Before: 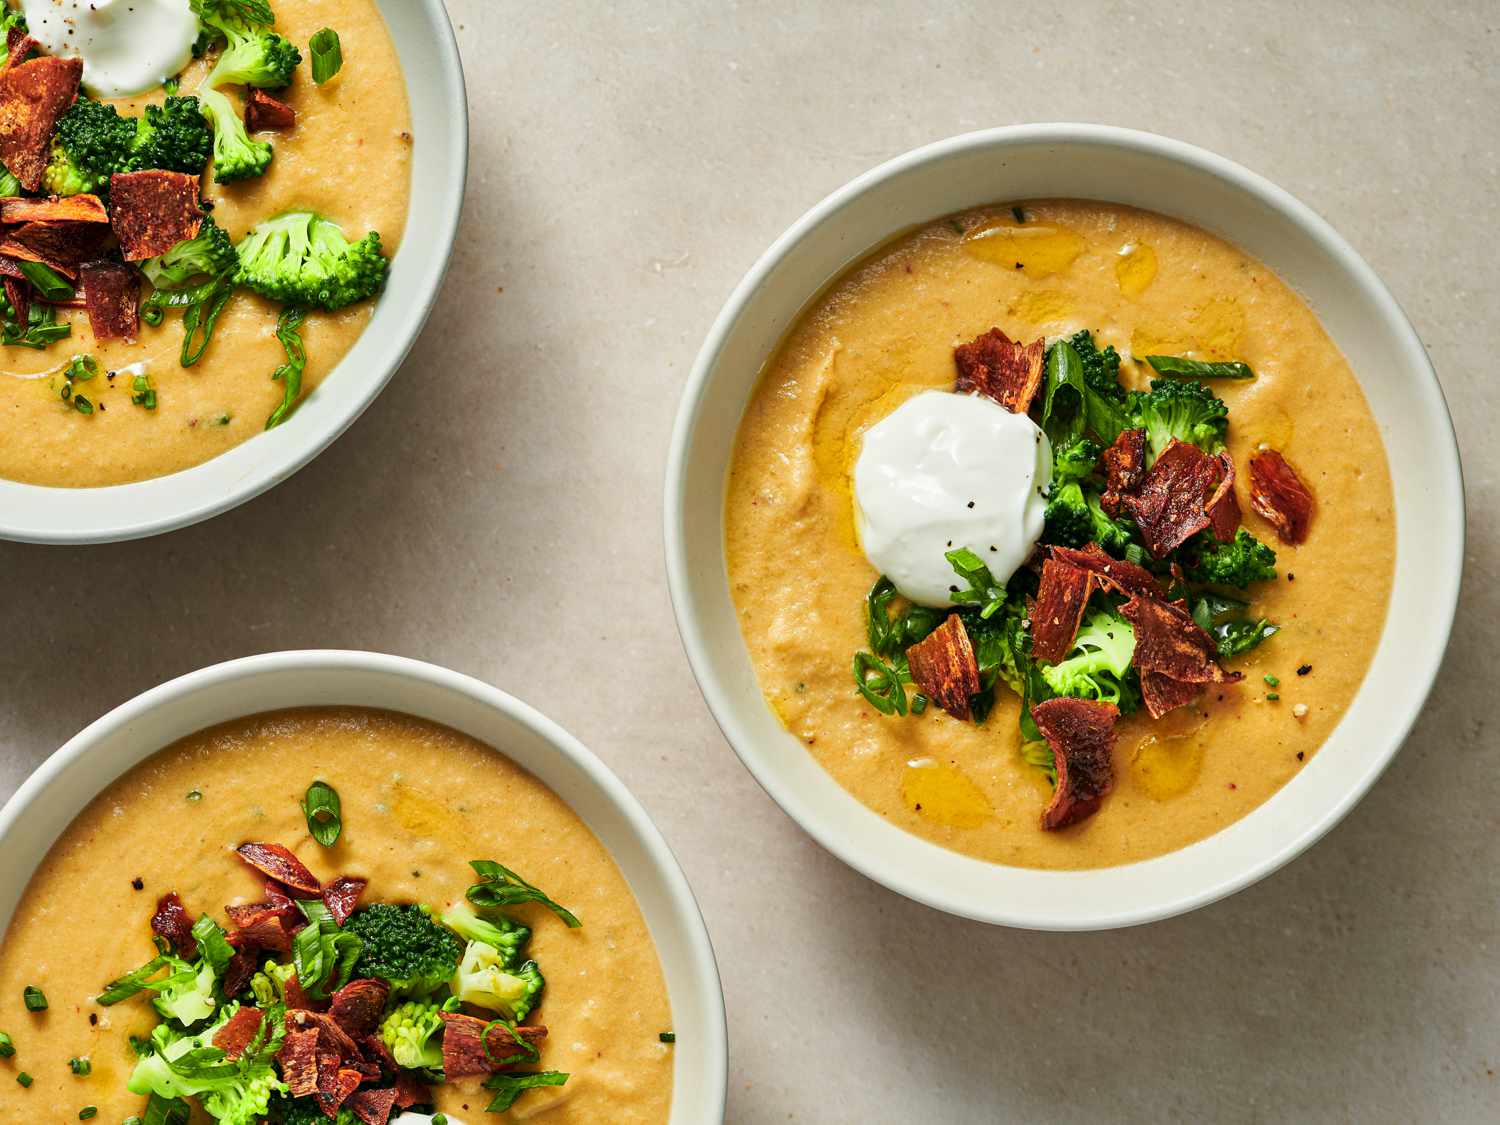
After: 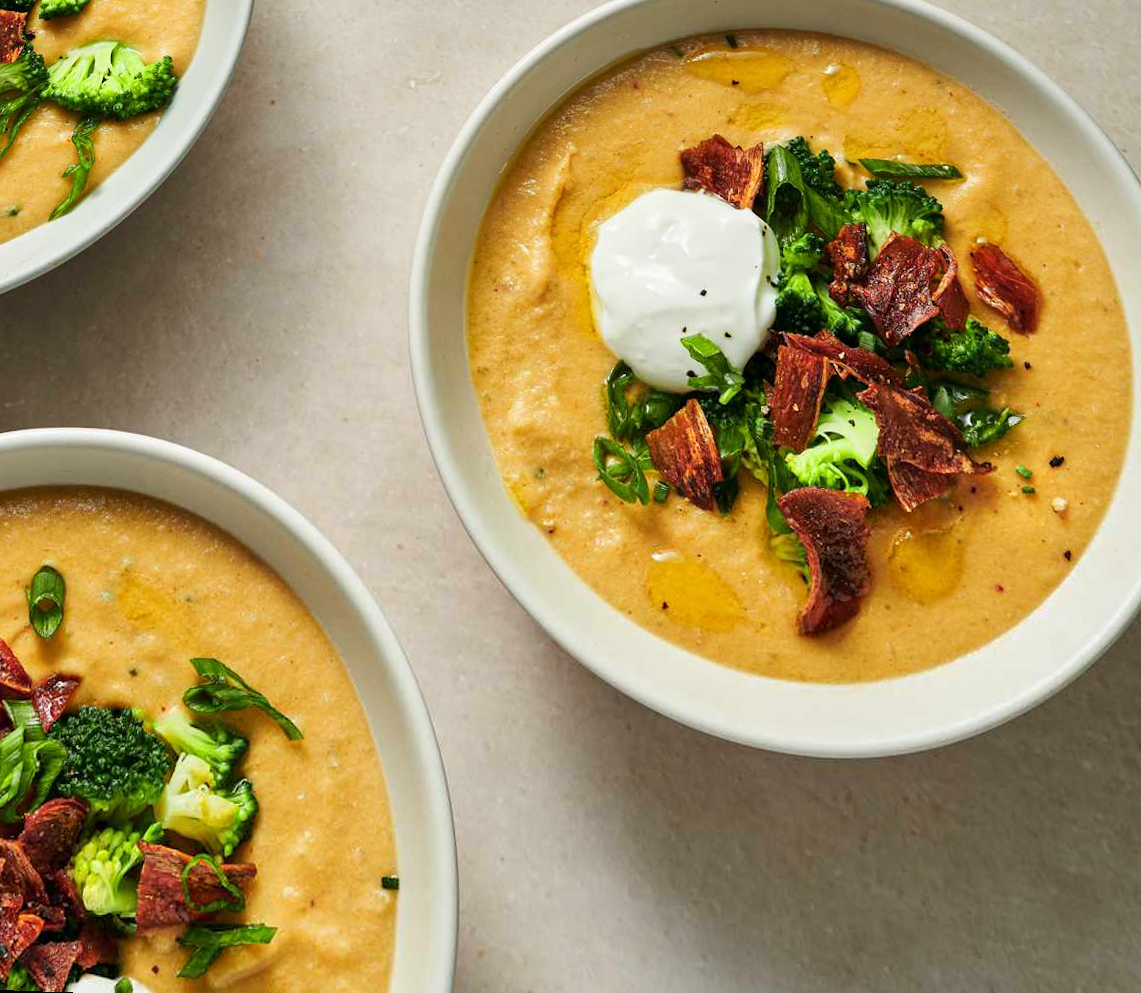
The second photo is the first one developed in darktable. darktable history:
rotate and perspective: rotation 0.72°, lens shift (vertical) -0.352, lens shift (horizontal) -0.051, crop left 0.152, crop right 0.859, crop top 0.019, crop bottom 0.964
crop and rotate: left 8.262%, top 9.226%
